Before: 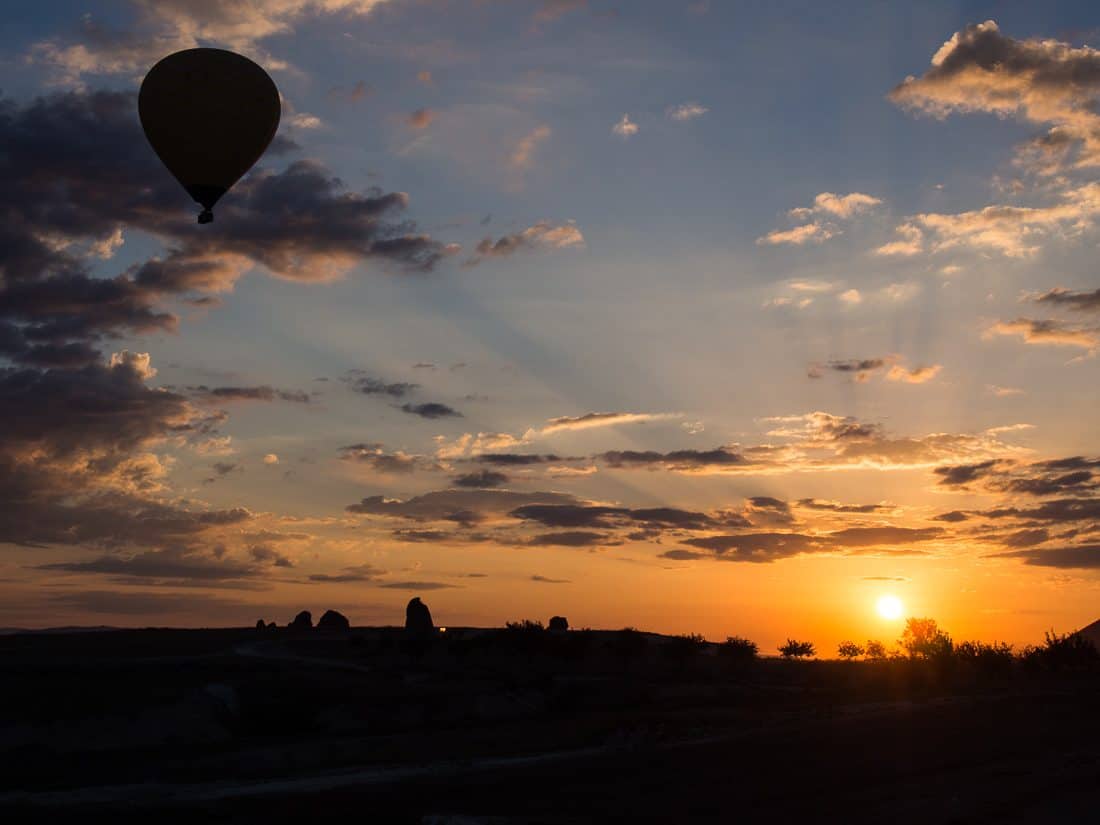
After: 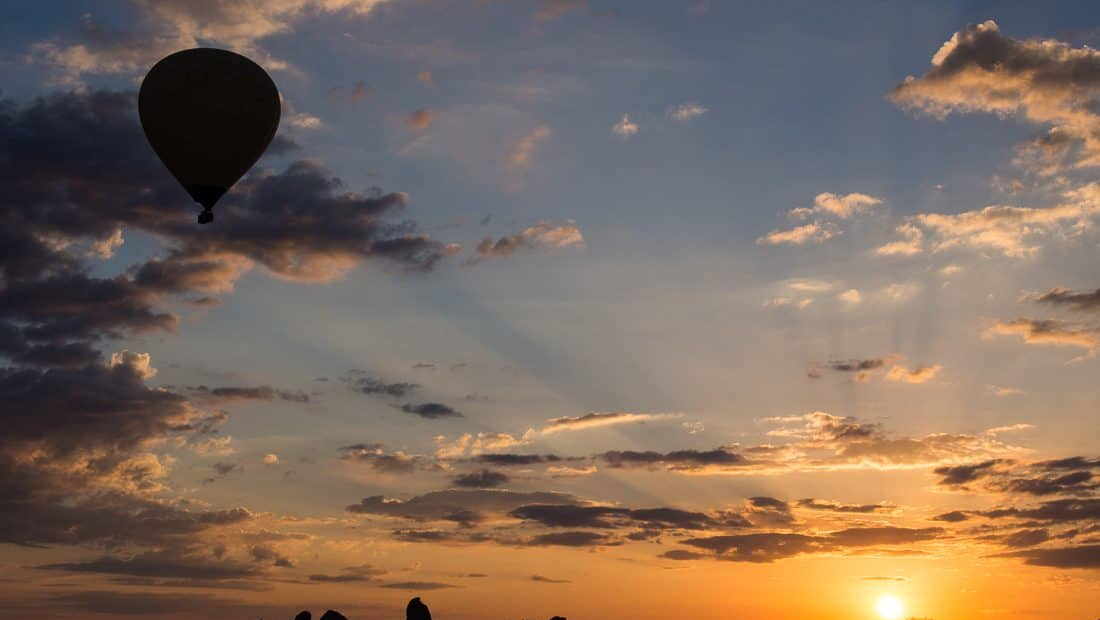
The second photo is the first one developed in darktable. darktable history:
crop: bottom 24.731%
